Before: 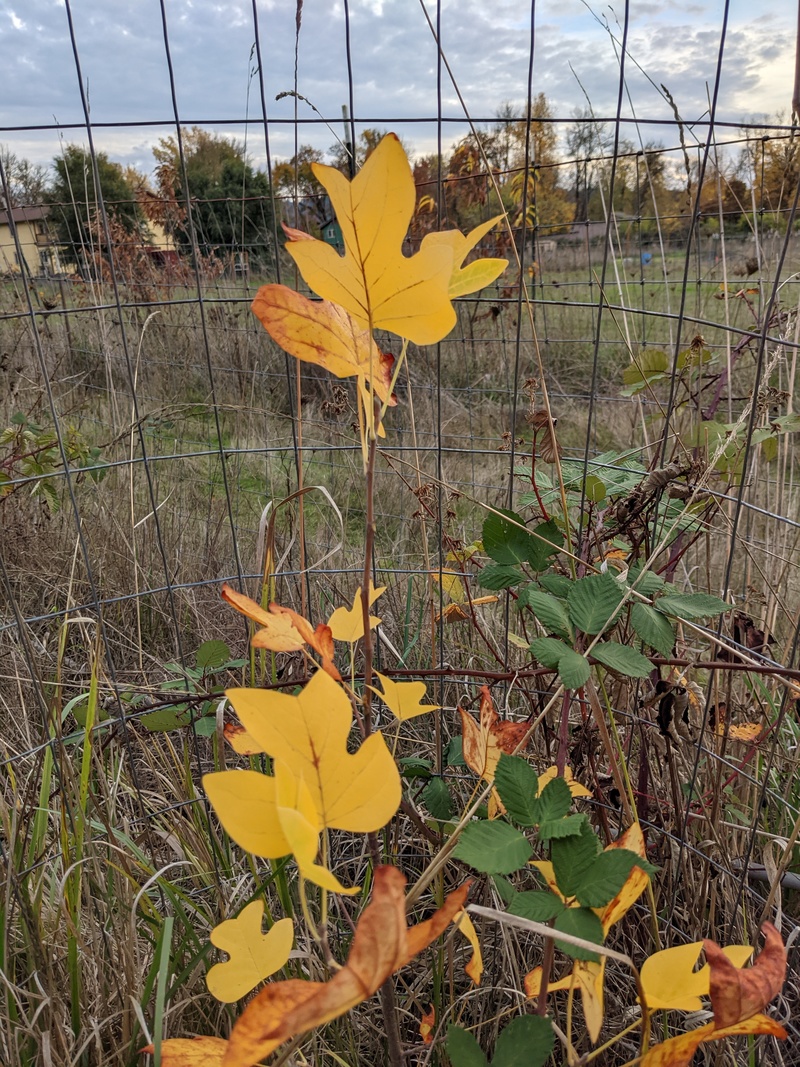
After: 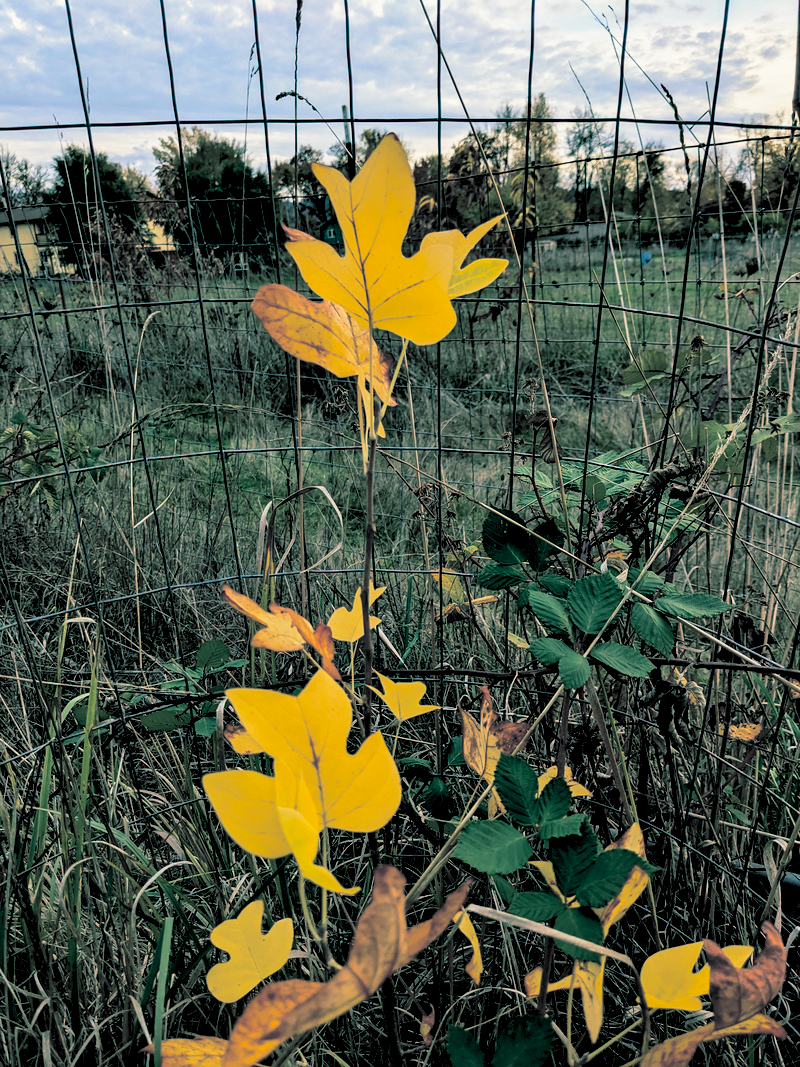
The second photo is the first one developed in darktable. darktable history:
split-toning: shadows › hue 186.43°, highlights › hue 49.29°, compress 30.29%
exposure: black level correction 0.046, exposure -0.228 EV, compensate highlight preservation false
velvia: on, module defaults
base curve: curves: ch0 [(0, 0) (0.579, 0.807) (1, 1)], preserve colors none
